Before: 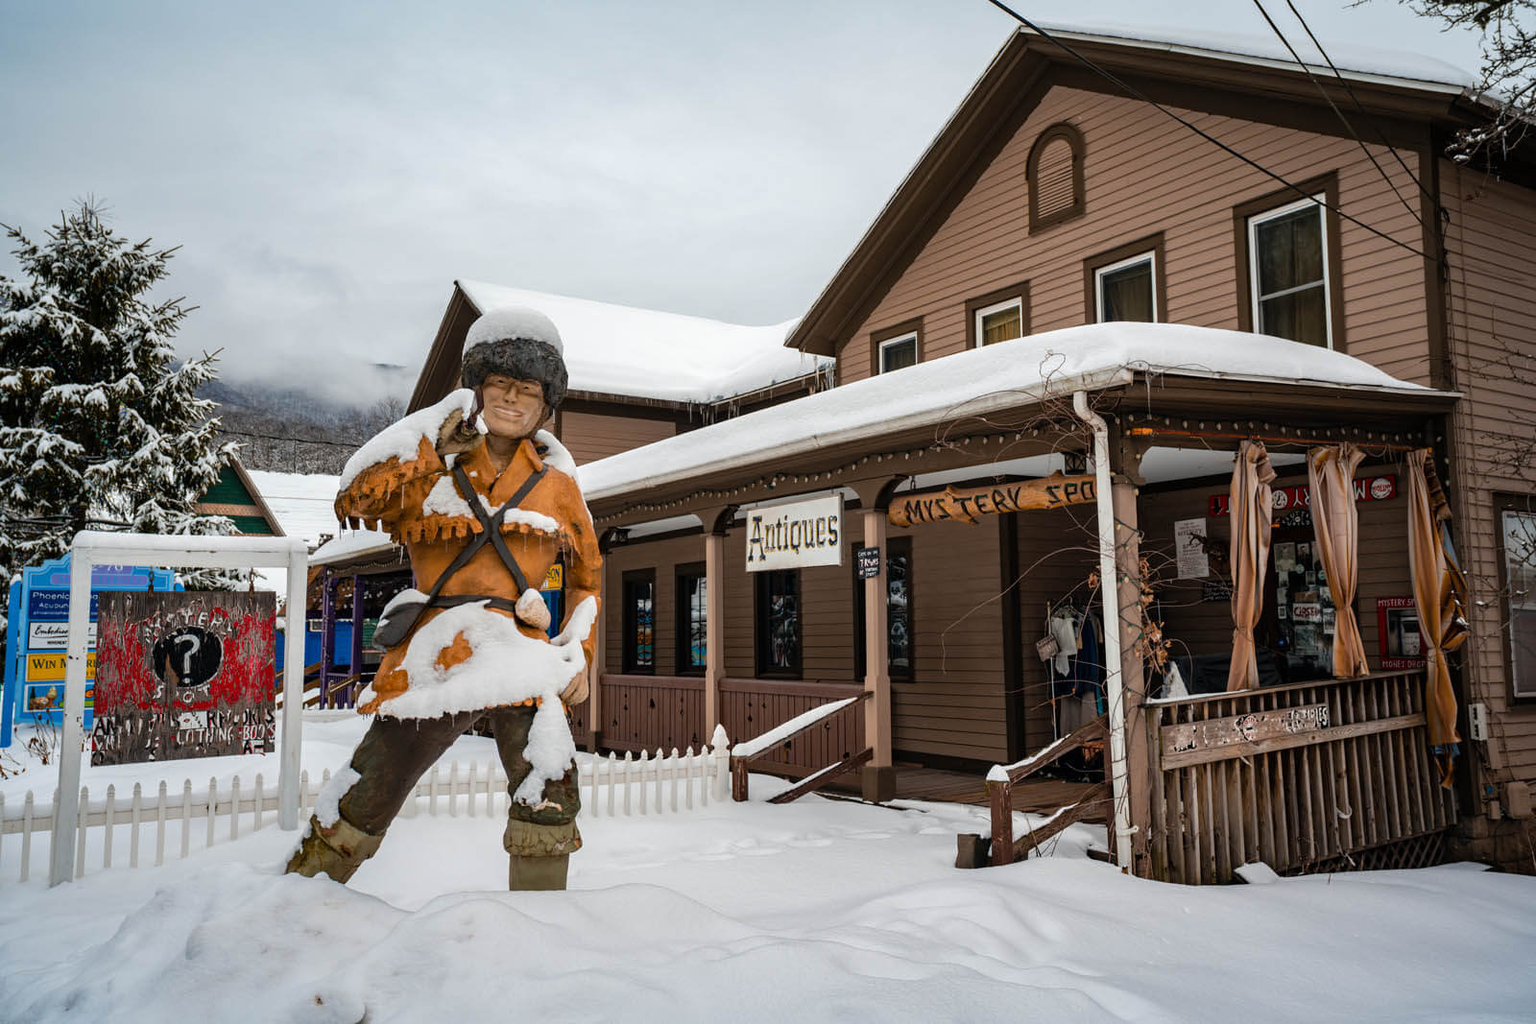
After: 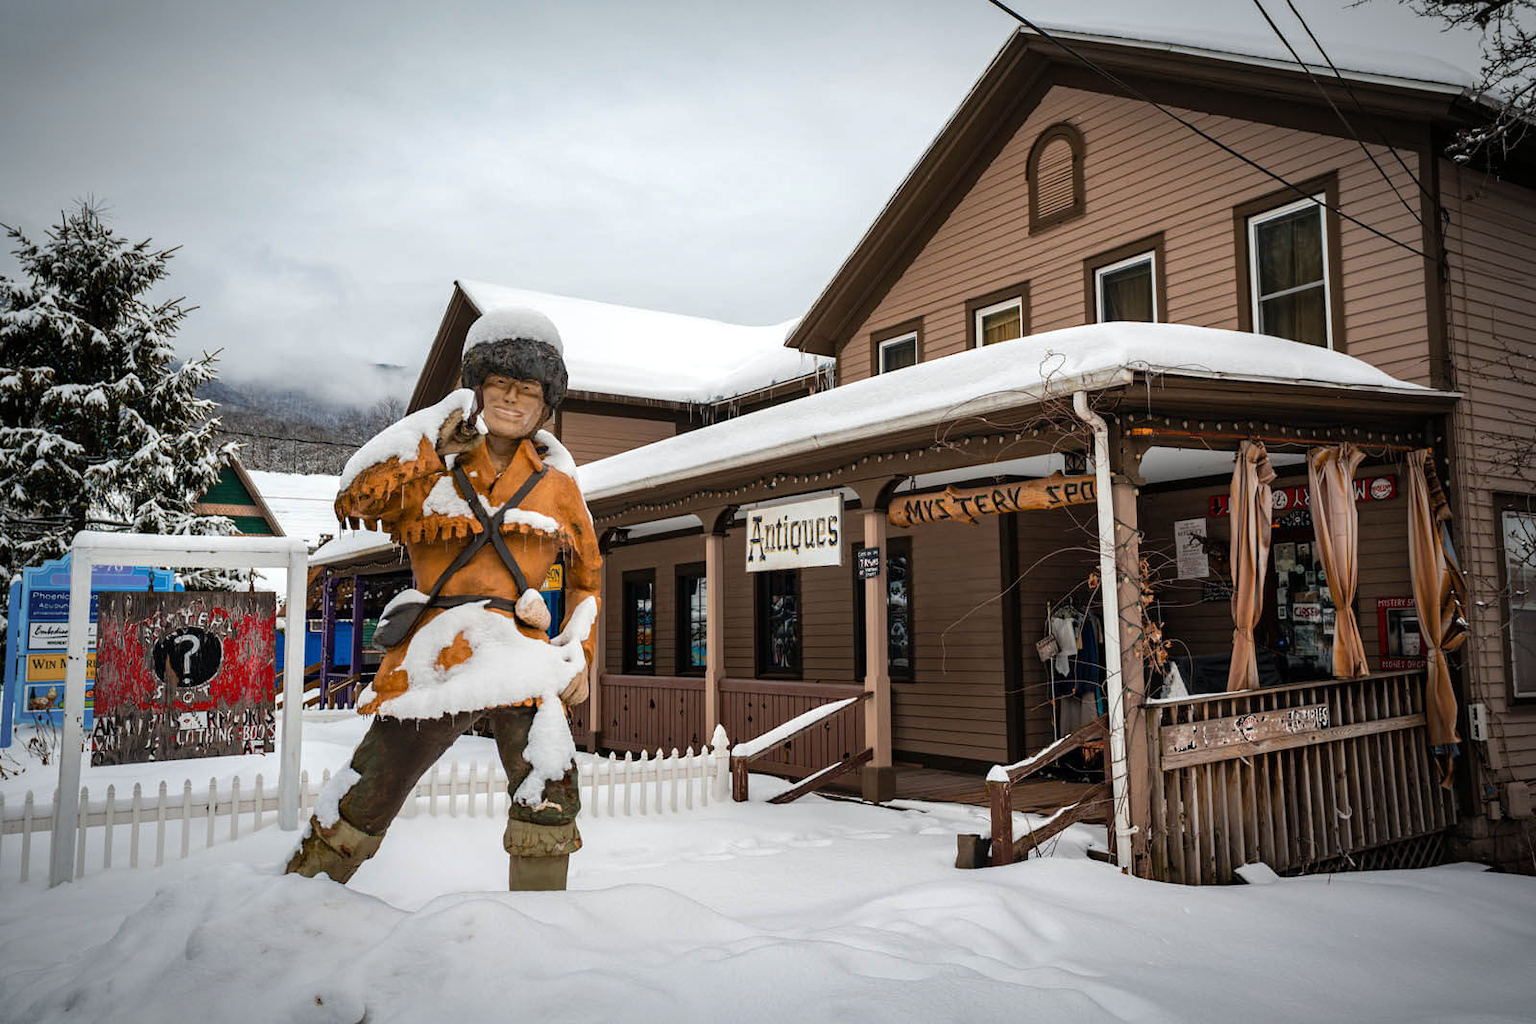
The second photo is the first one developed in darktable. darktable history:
vignetting: automatic ratio true, unbound false
exposure: exposure 0.134 EV, compensate highlight preservation false
